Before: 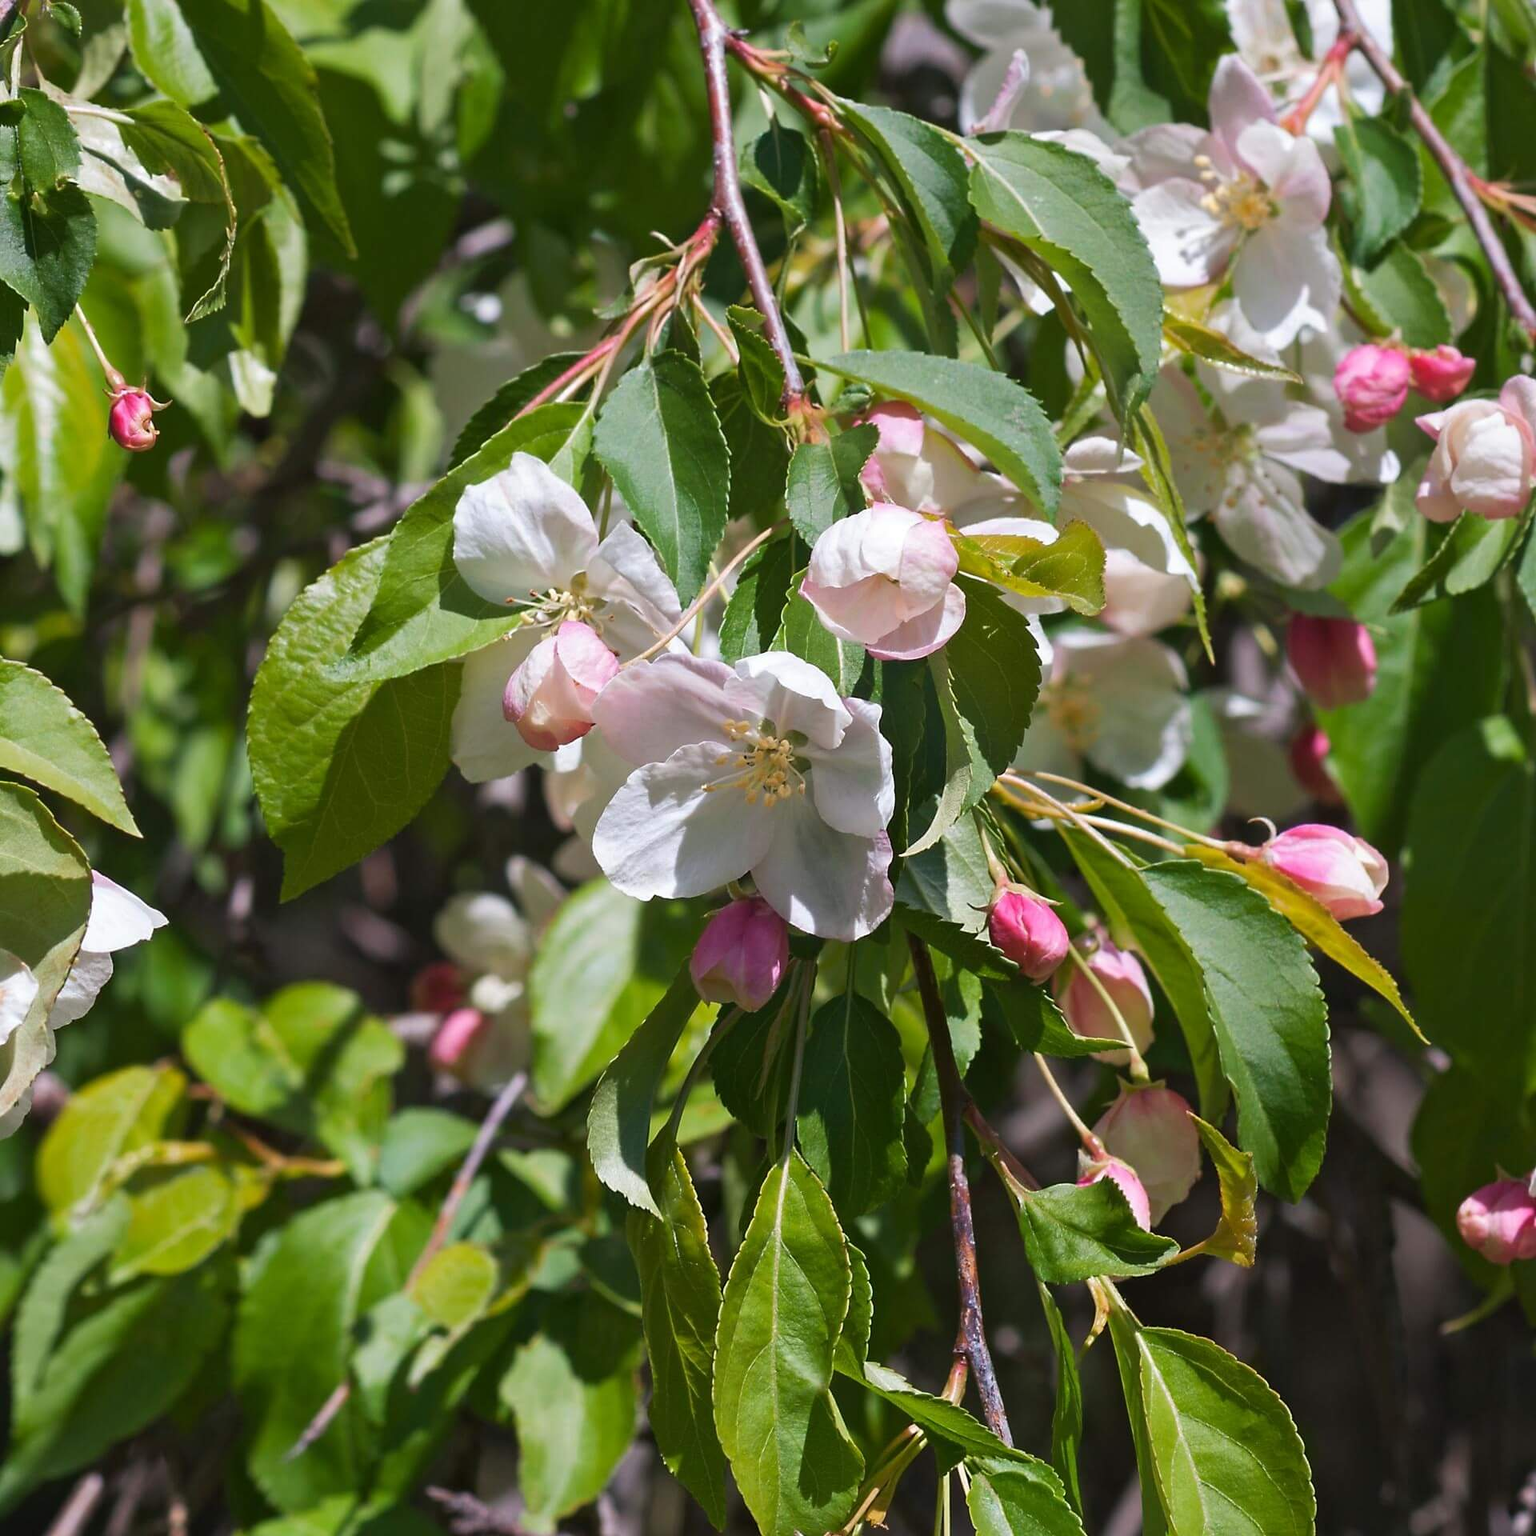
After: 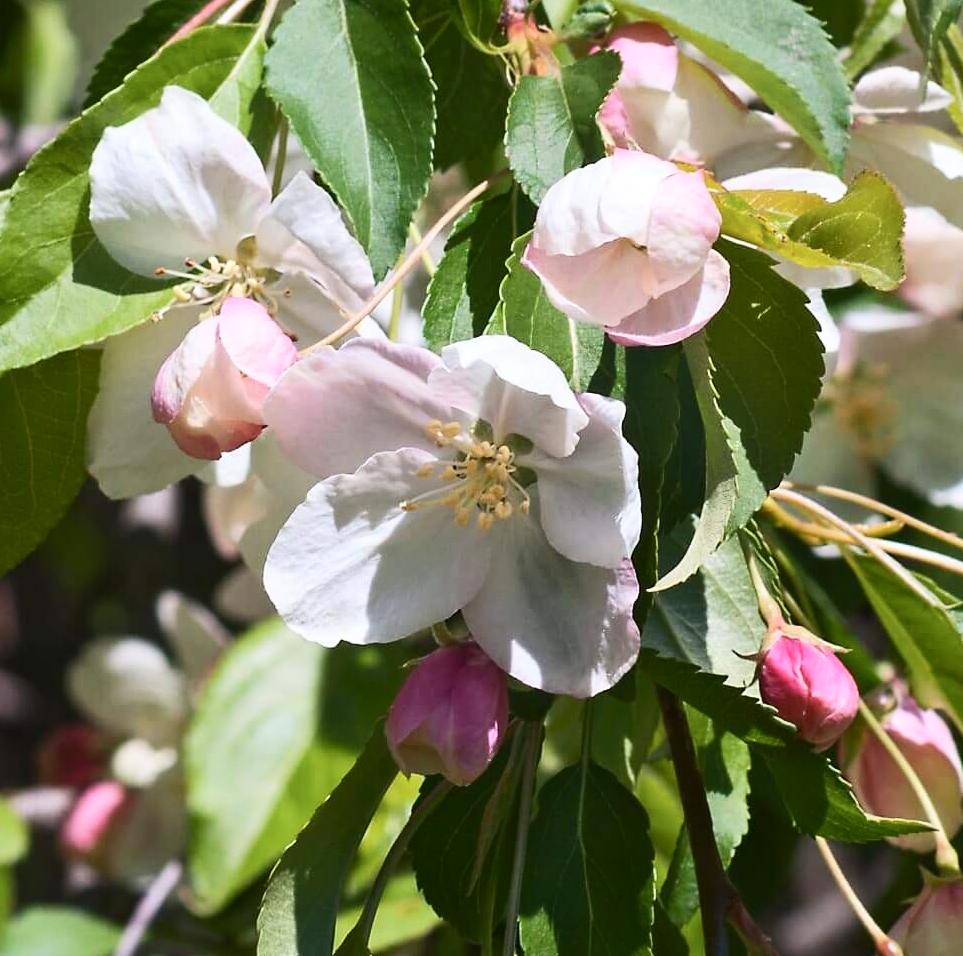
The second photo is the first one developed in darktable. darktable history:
contrast brightness saturation: contrast 0.244, brightness 0.088
crop: left 24.88%, top 24.978%, right 24.943%, bottom 25.194%
